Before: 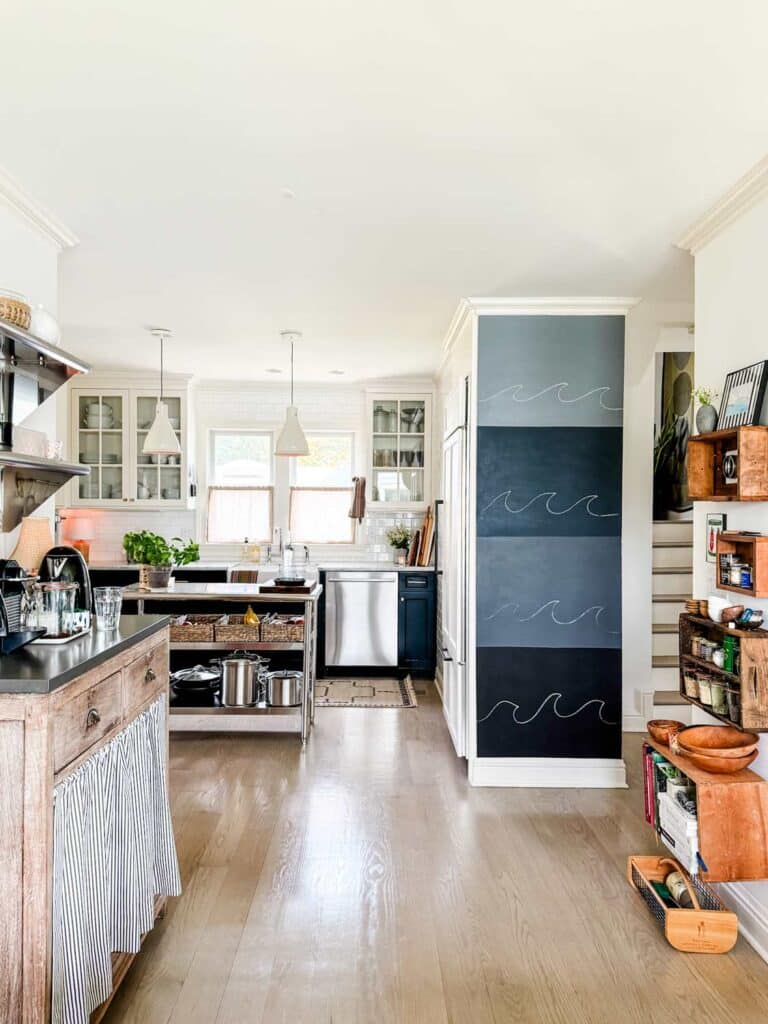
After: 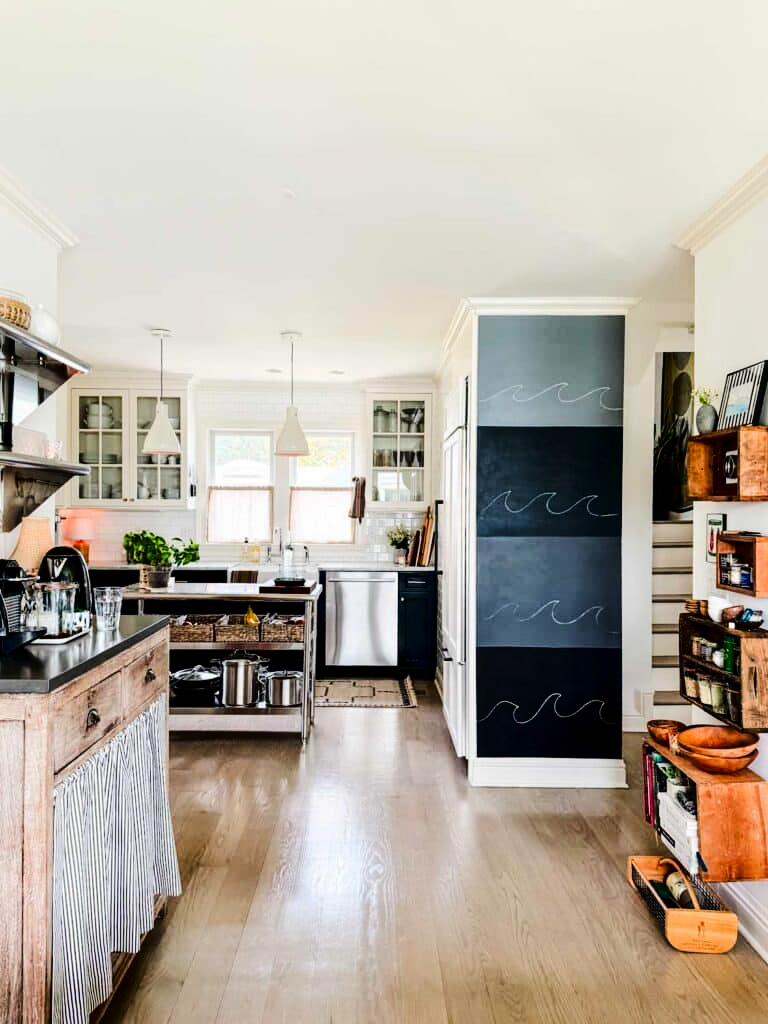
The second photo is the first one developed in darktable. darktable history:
tone curve: curves: ch0 [(0, 0) (0.003, 0.002) (0.011, 0.006) (0.025, 0.012) (0.044, 0.021) (0.069, 0.027) (0.1, 0.035) (0.136, 0.06) (0.177, 0.108) (0.224, 0.173) (0.277, 0.26) (0.335, 0.353) (0.399, 0.453) (0.468, 0.555) (0.543, 0.641) (0.623, 0.724) (0.709, 0.792) (0.801, 0.857) (0.898, 0.918) (1, 1)], color space Lab, linked channels, preserve colors none
contrast brightness saturation: brightness -0.209, saturation 0.082
